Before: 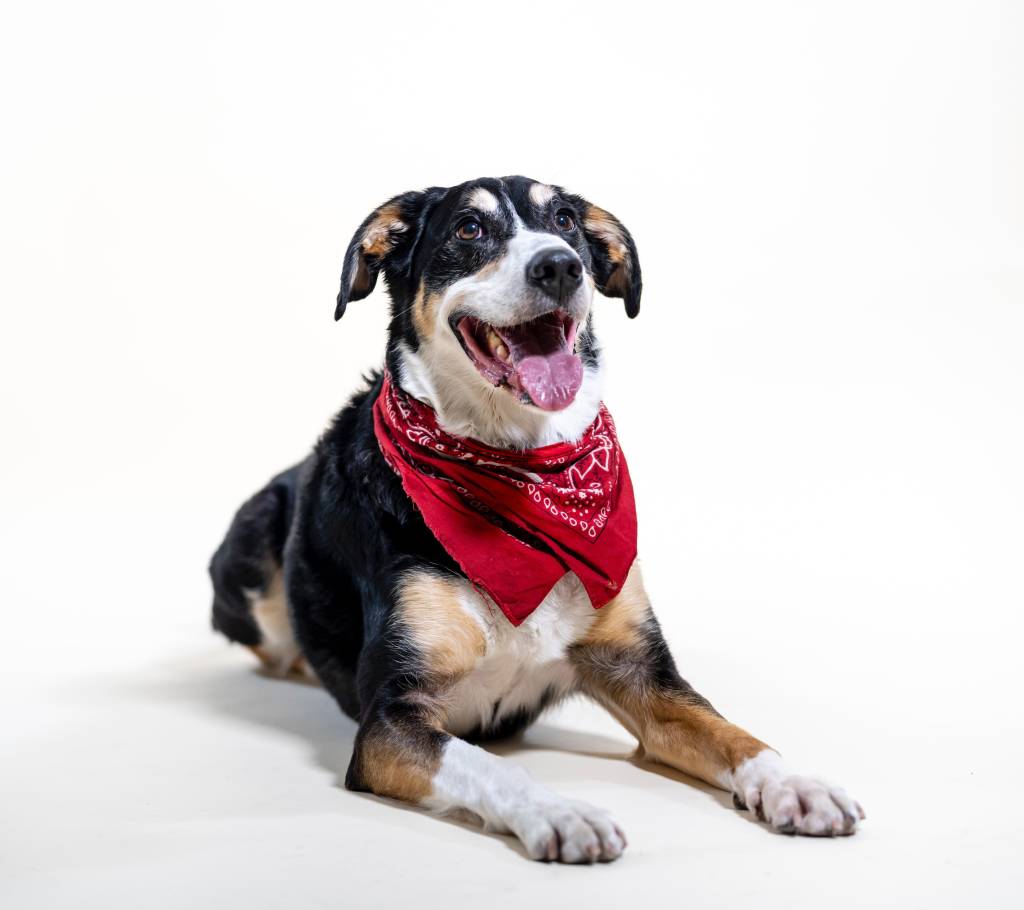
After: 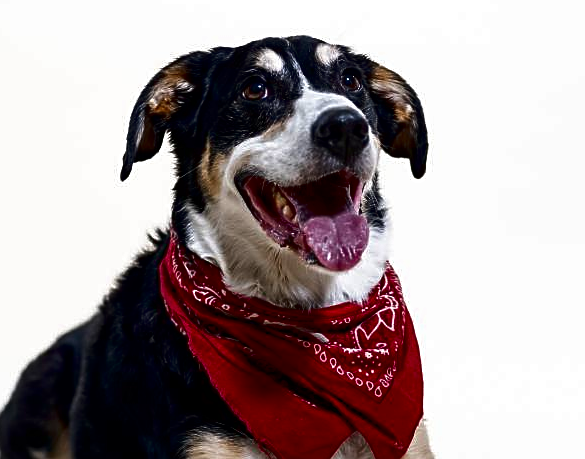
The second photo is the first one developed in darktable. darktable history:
crop: left 20.932%, top 15.471%, right 21.848%, bottom 34.081%
sharpen: on, module defaults
contrast brightness saturation: brightness -0.52
